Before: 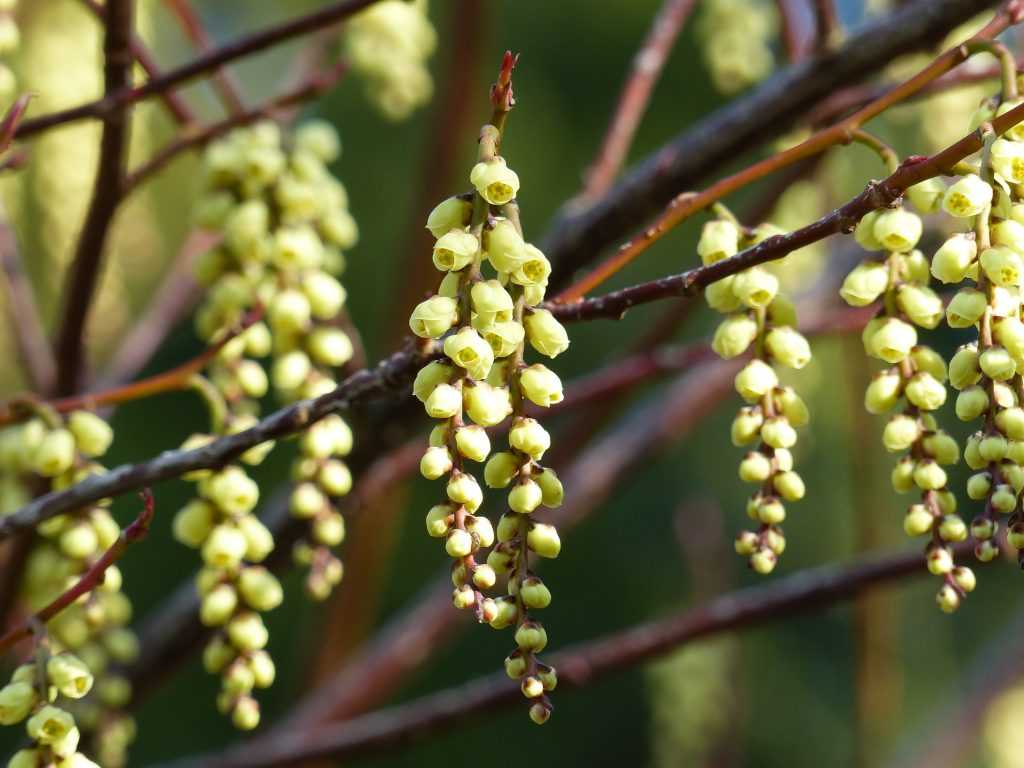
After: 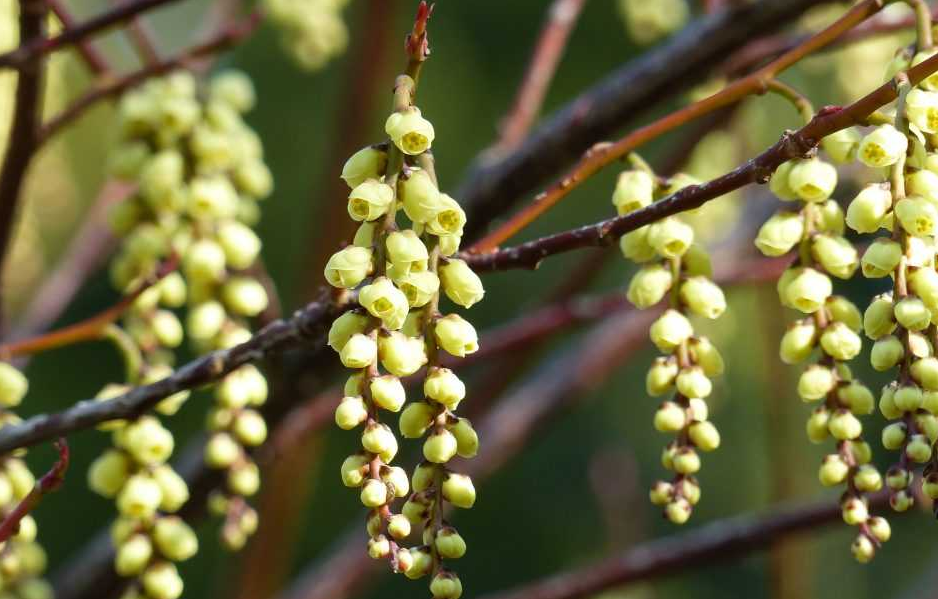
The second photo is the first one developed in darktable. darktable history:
crop: left 8.317%, top 6.624%, bottom 15.307%
